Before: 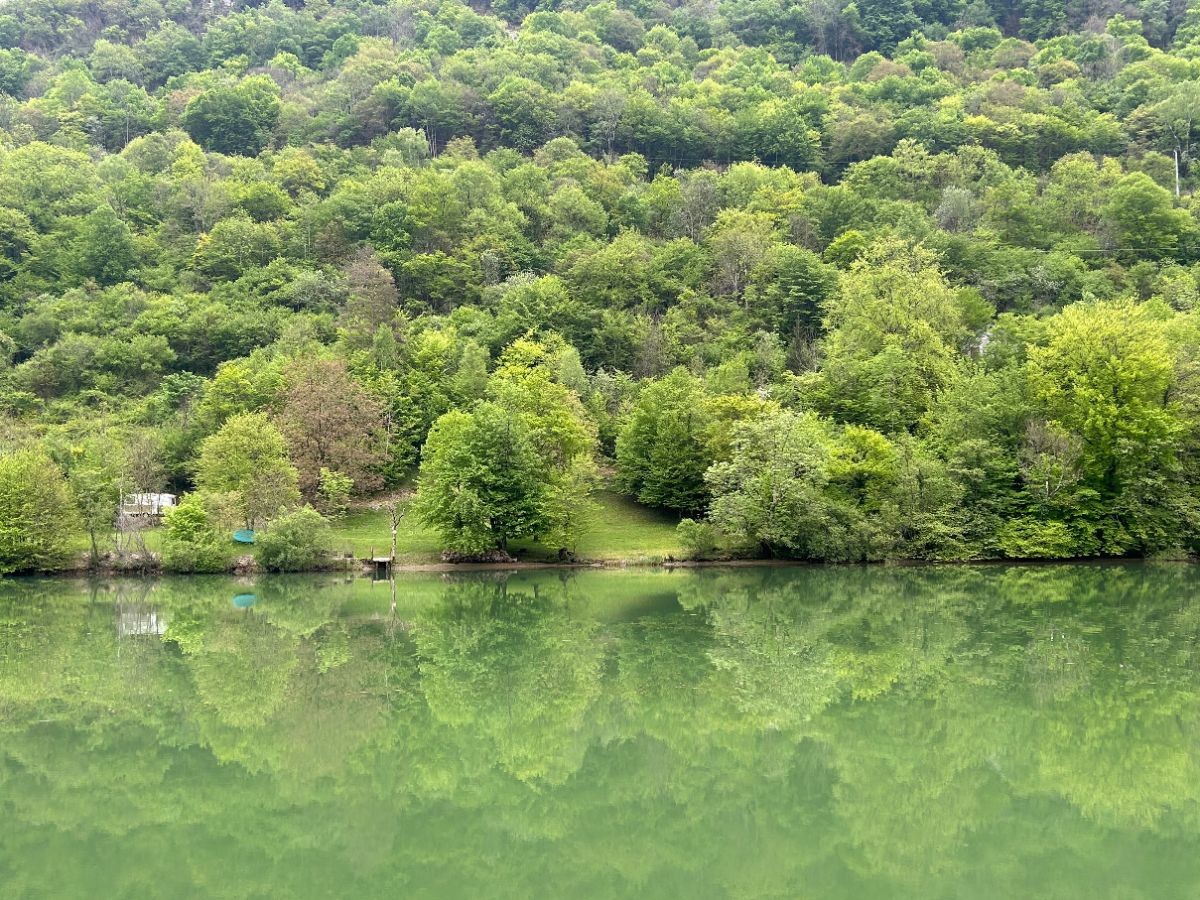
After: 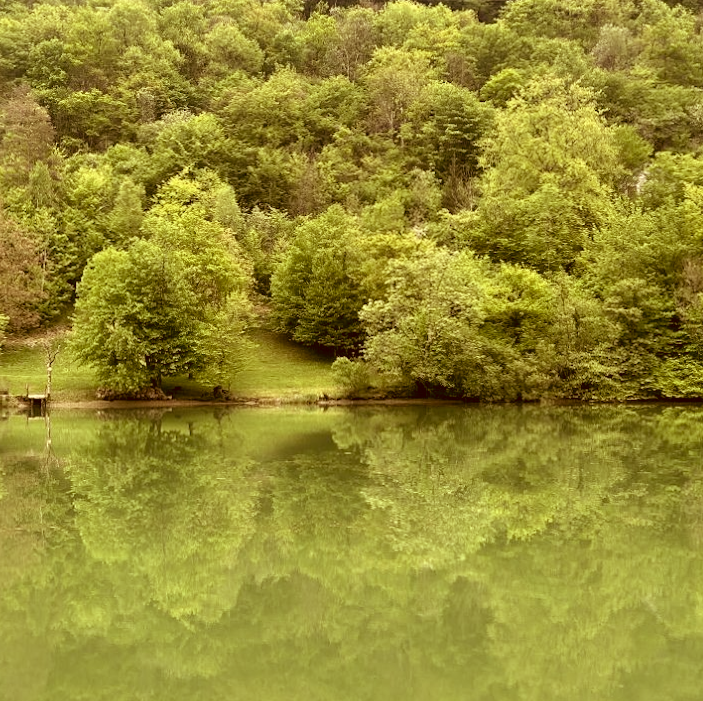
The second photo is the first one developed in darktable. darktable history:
crop and rotate: left 28.256%, top 17.734%, right 12.656%, bottom 3.573%
exposure: black level correction -0.001, exposure 0.08 EV, compensate highlight preservation false
color correction: highlights a* 1.12, highlights b* 24.26, shadows a* 15.58, shadows b* 24.26
color balance: lift [1, 0.994, 1.002, 1.006], gamma [0.957, 1.081, 1.016, 0.919], gain [0.97, 0.972, 1.01, 1.028], input saturation 91.06%, output saturation 79.8%
rotate and perspective: rotation 0.192°, lens shift (horizontal) -0.015, crop left 0.005, crop right 0.996, crop top 0.006, crop bottom 0.99
